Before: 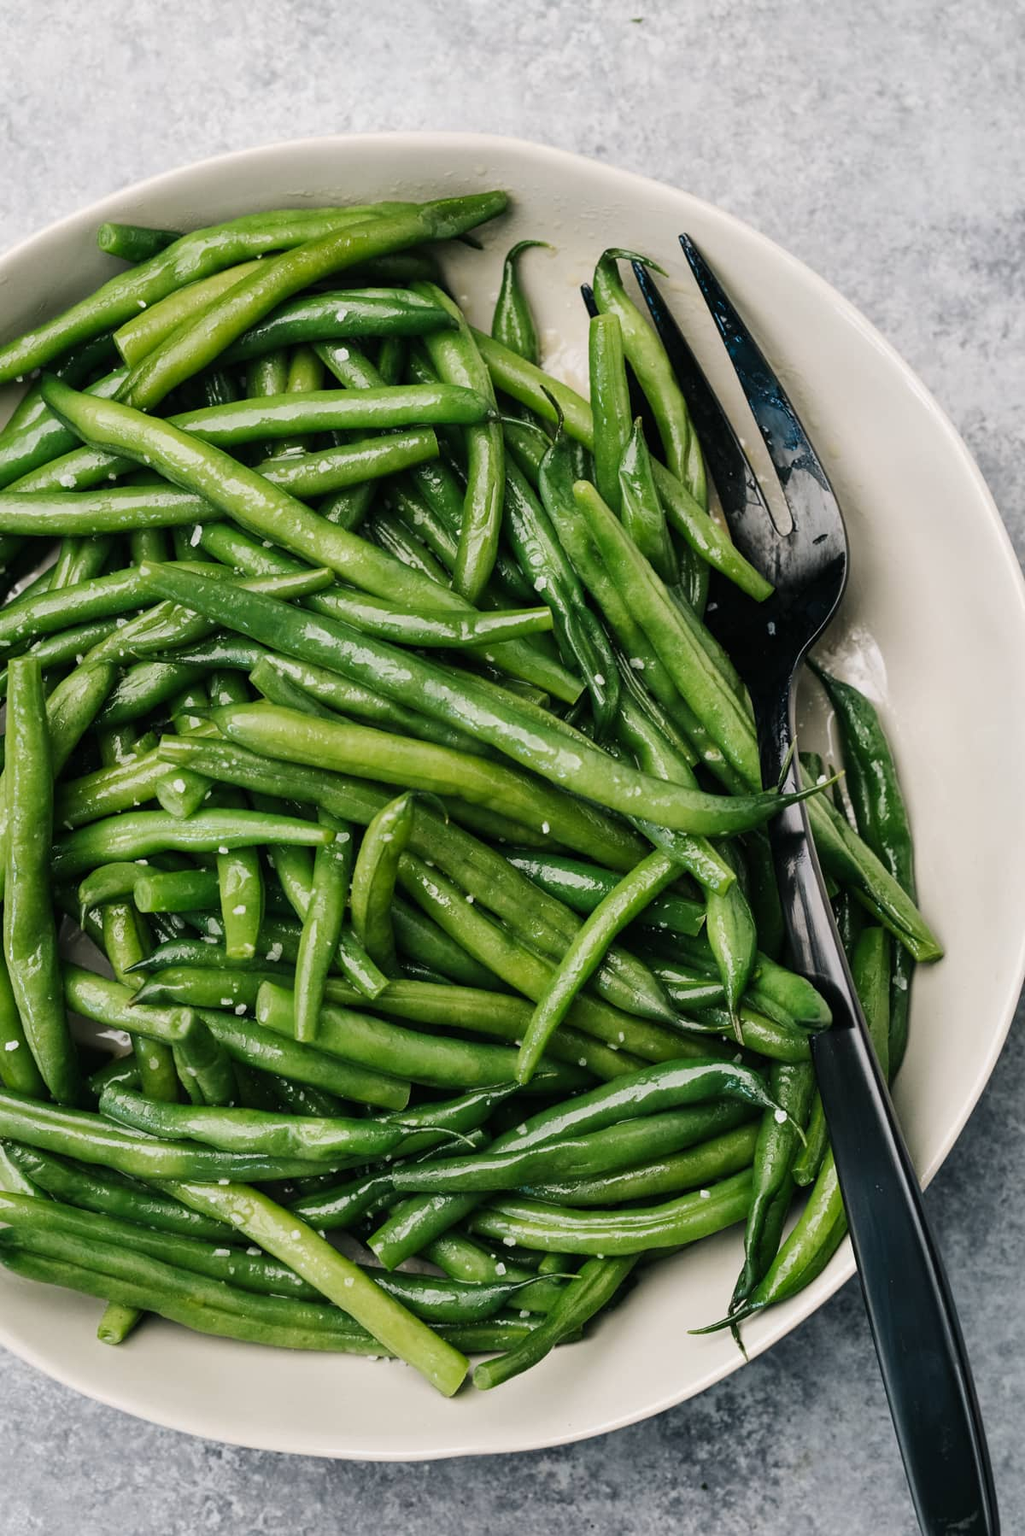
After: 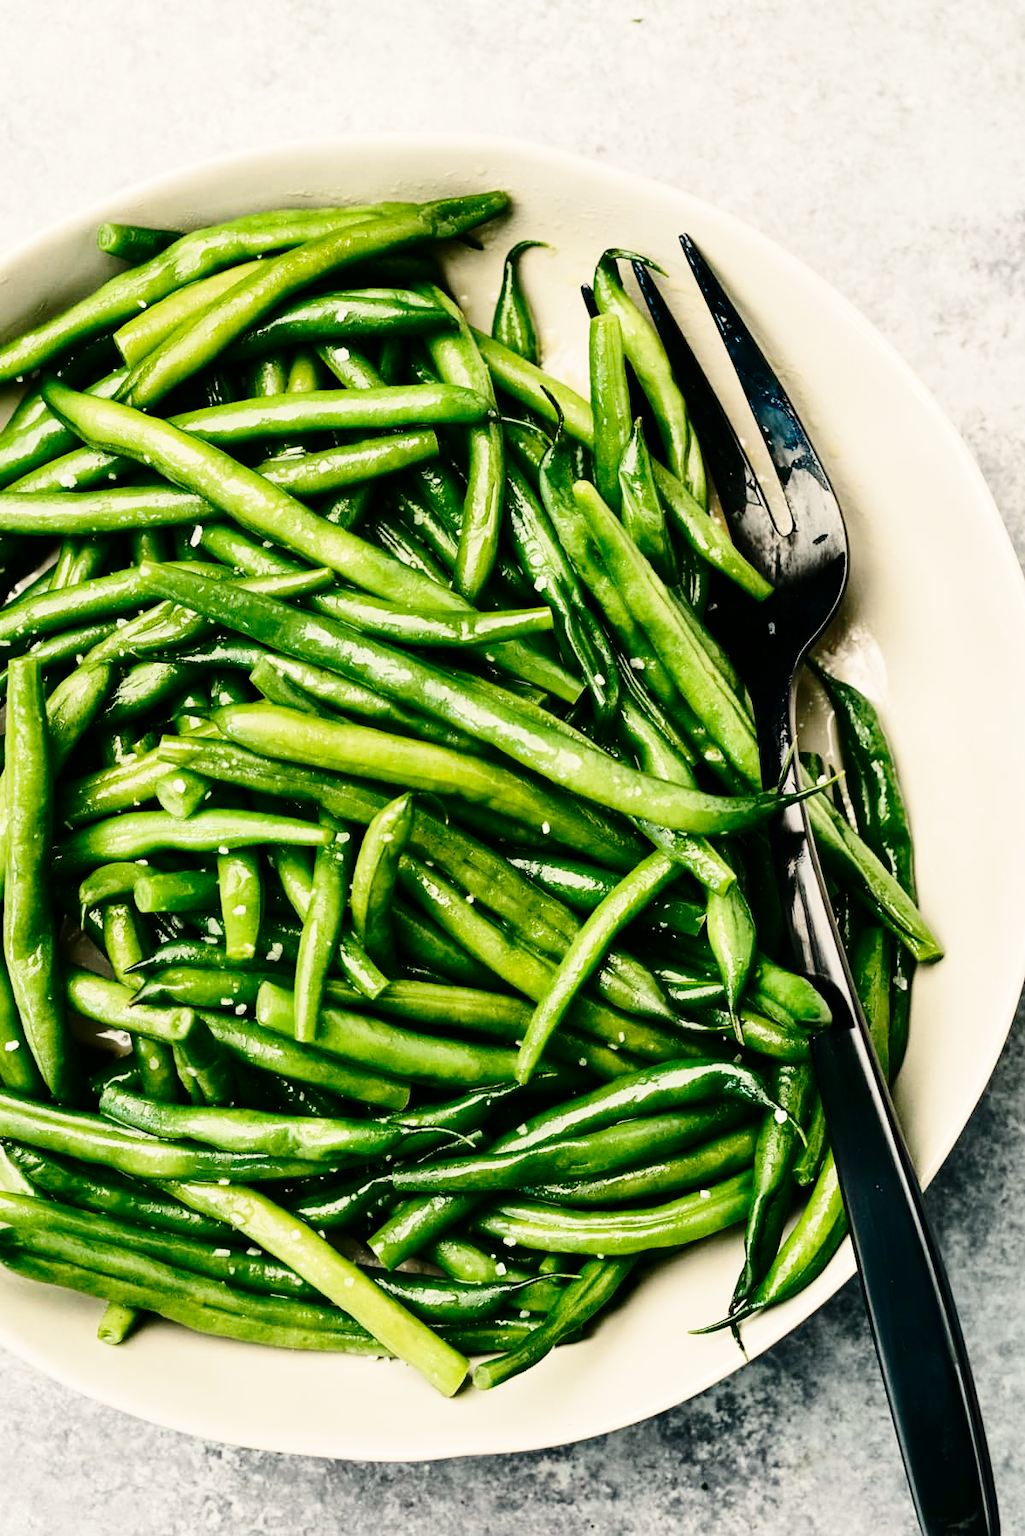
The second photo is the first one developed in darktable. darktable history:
white balance: red 1.029, blue 0.92
contrast brightness saturation: contrast 0.2, brightness -0.11, saturation 0.1
base curve: curves: ch0 [(0, 0) (0.028, 0.03) (0.121, 0.232) (0.46, 0.748) (0.859, 0.968) (1, 1)], preserve colors none
